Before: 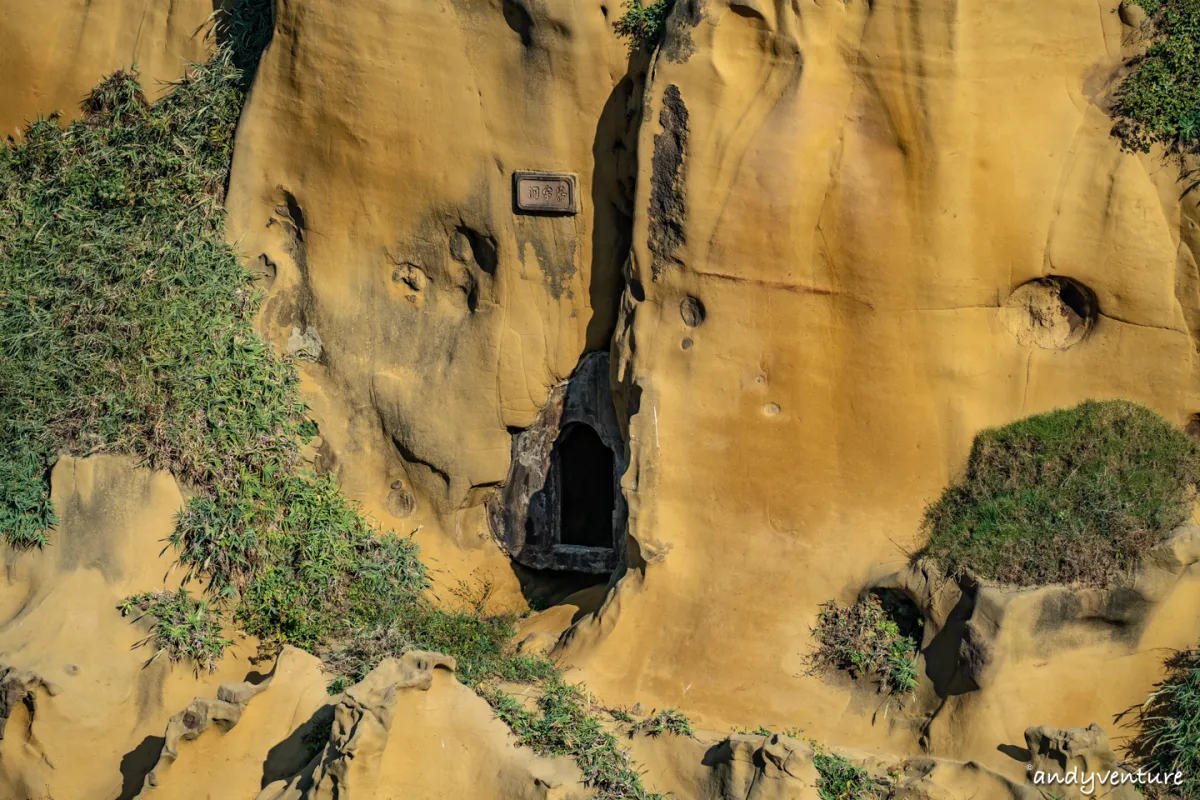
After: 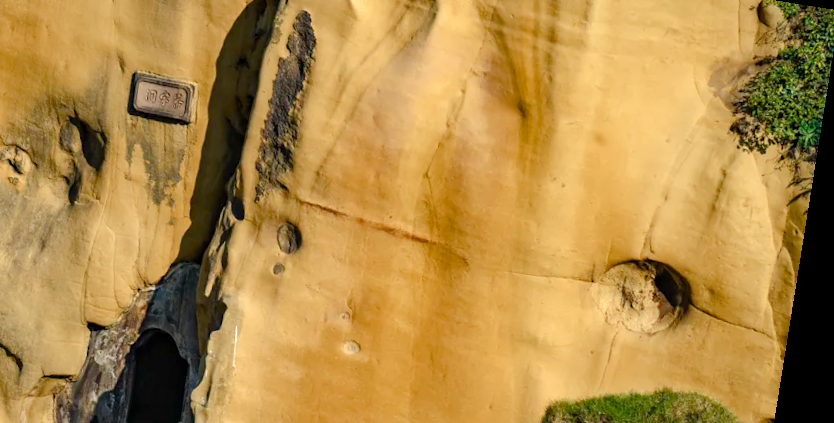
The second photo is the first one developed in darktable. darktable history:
crop: left 36.005%, top 18.293%, right 0.31%, bottom 38.444%
color balance rgb: perceptual saturation grading › global saturation 20%, perceptual saturation grading › highlights -50%, perceptual saturation grading › shadows 30%, perceptual brilliance grading › global brilliance 10%, perceptual brilliance grading › shadows 15%
rotate and perspective: rotation 9.12°, automatic cropping off
